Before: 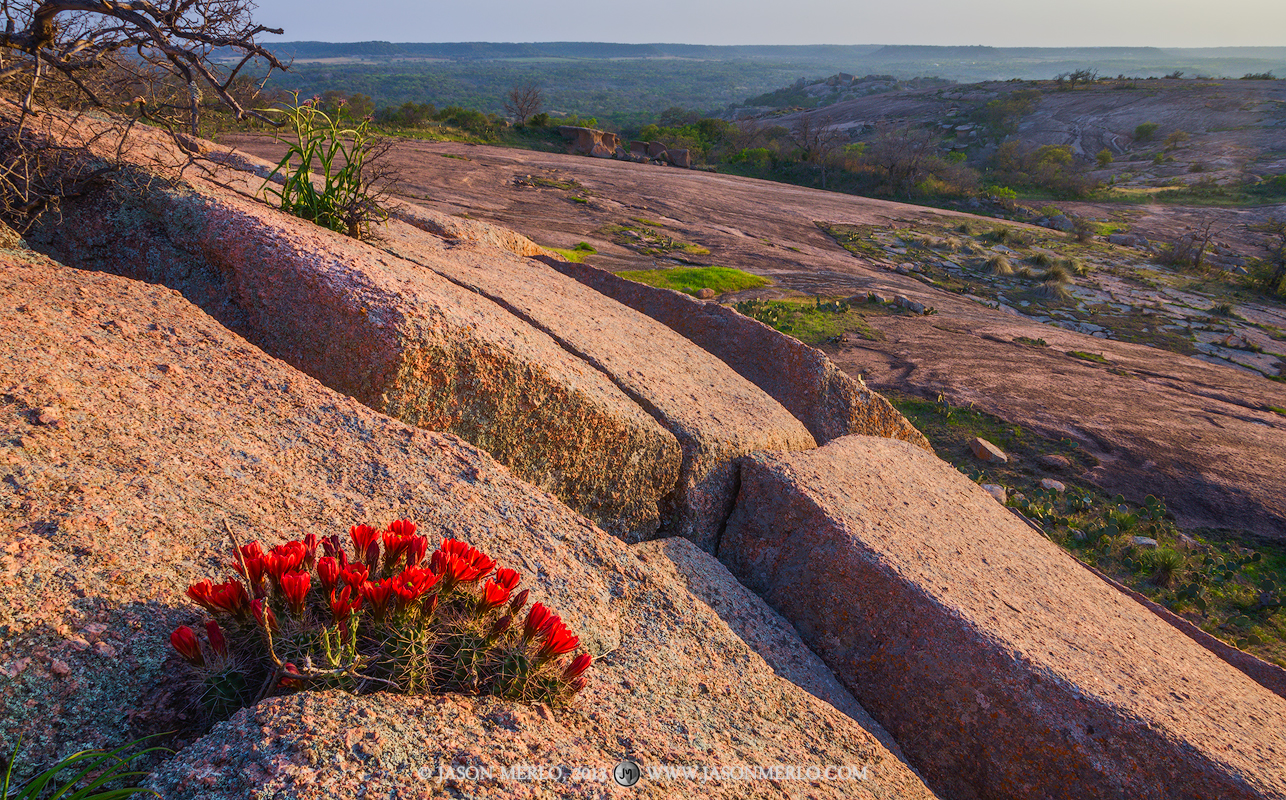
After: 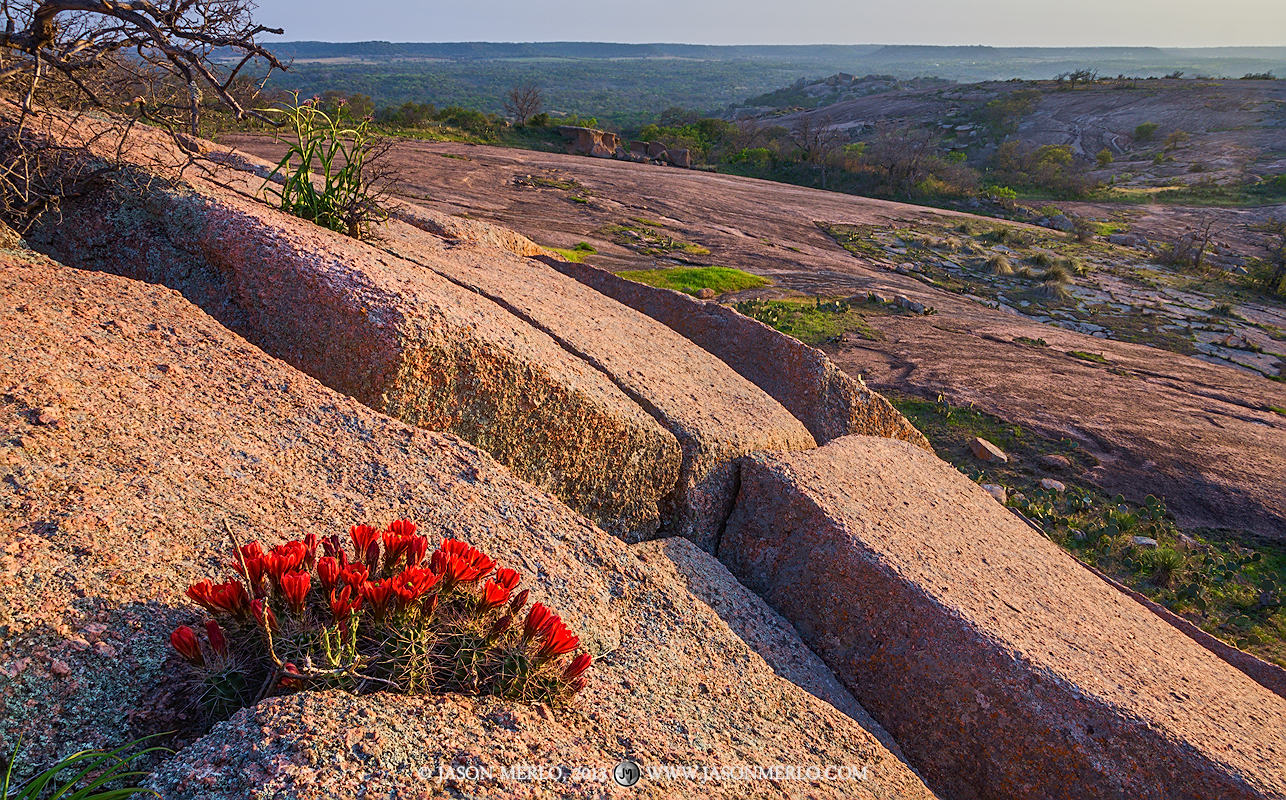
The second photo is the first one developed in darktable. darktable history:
sharpen: on, module defaults
tone equalizer: on, module defaults
shadows and highlights: shadows 37.27, highlights -28.18, soften with gaussian
